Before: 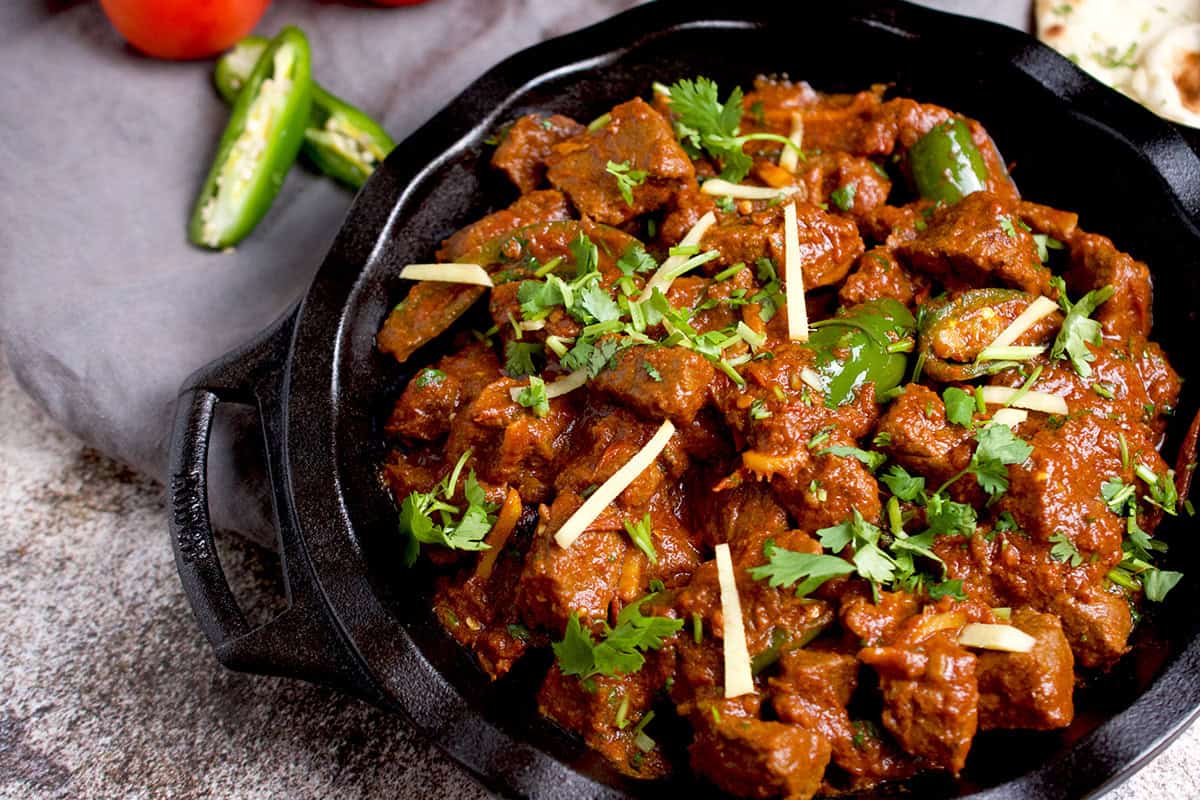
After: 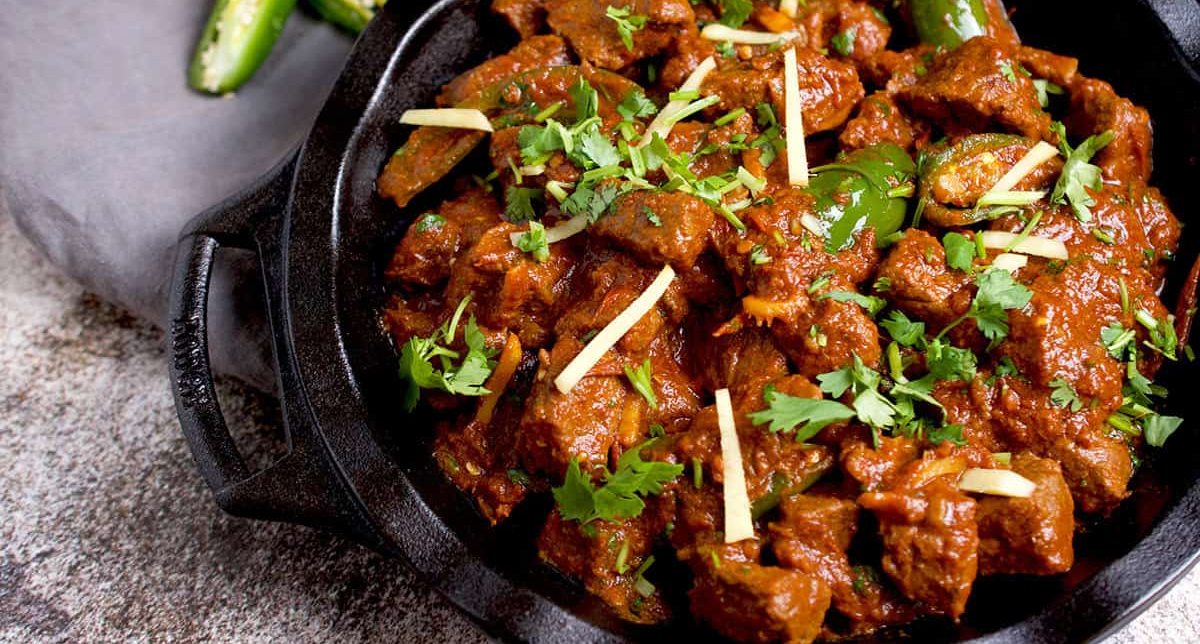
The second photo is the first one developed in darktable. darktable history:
crop and rotate: top 19.411%
